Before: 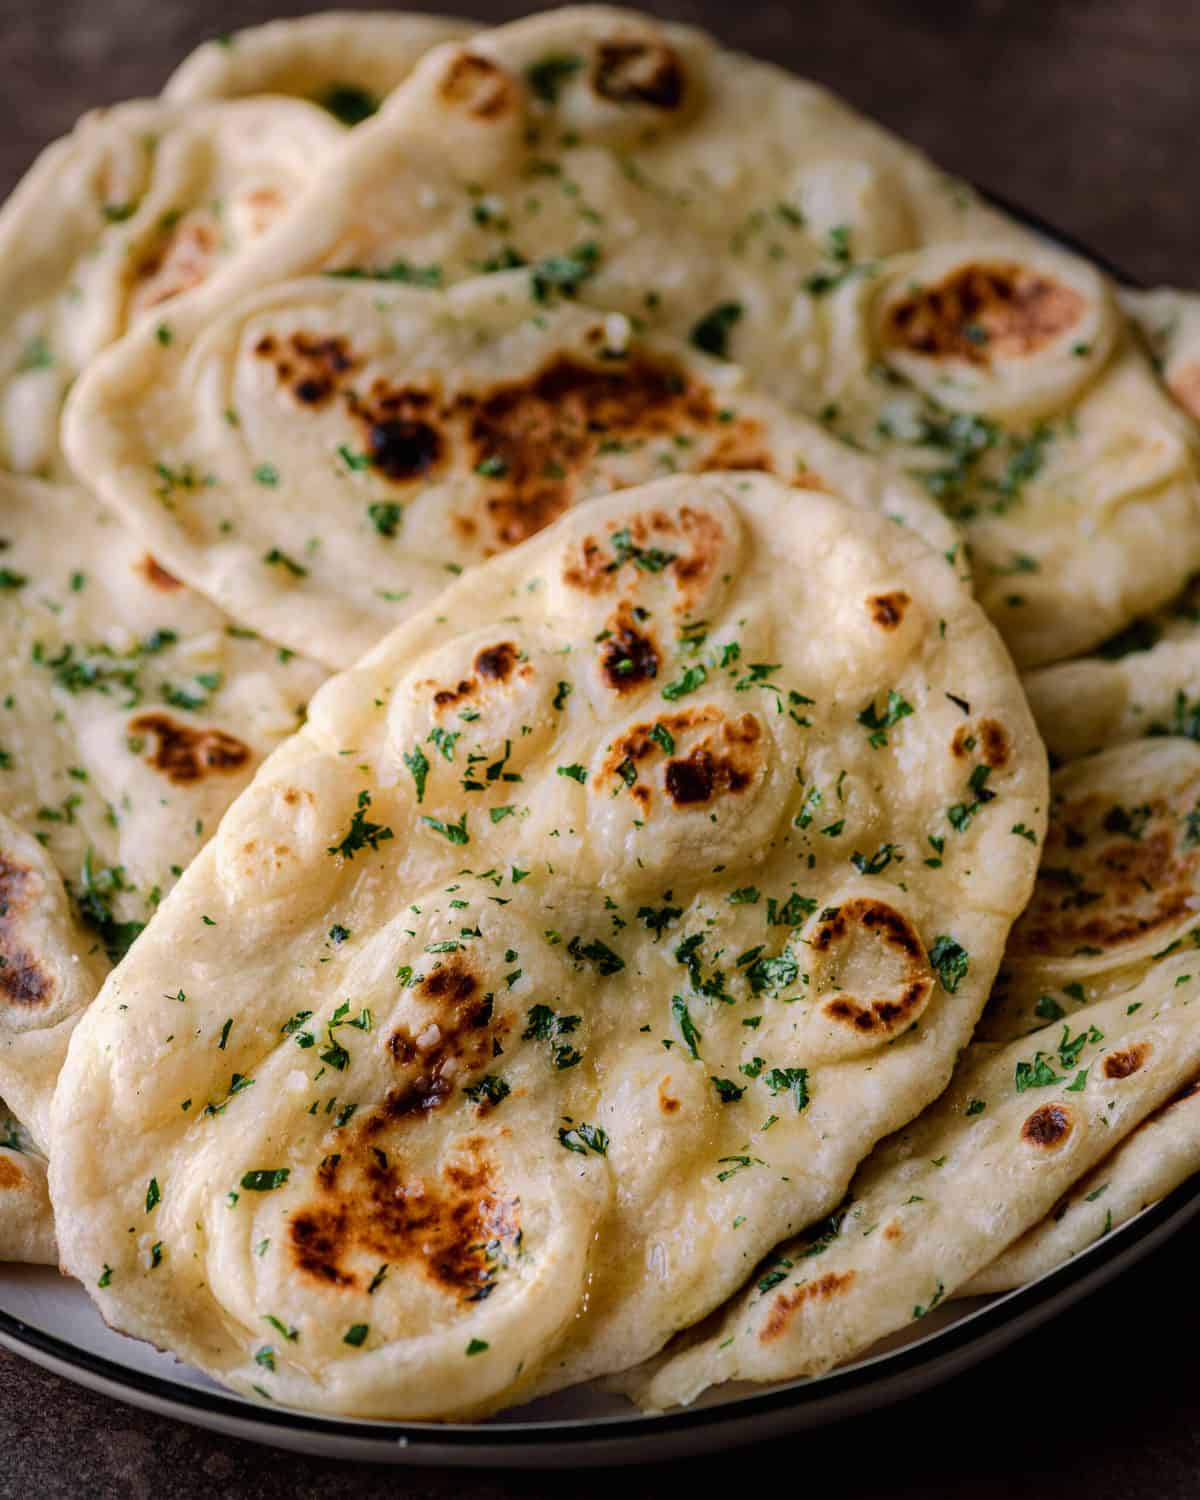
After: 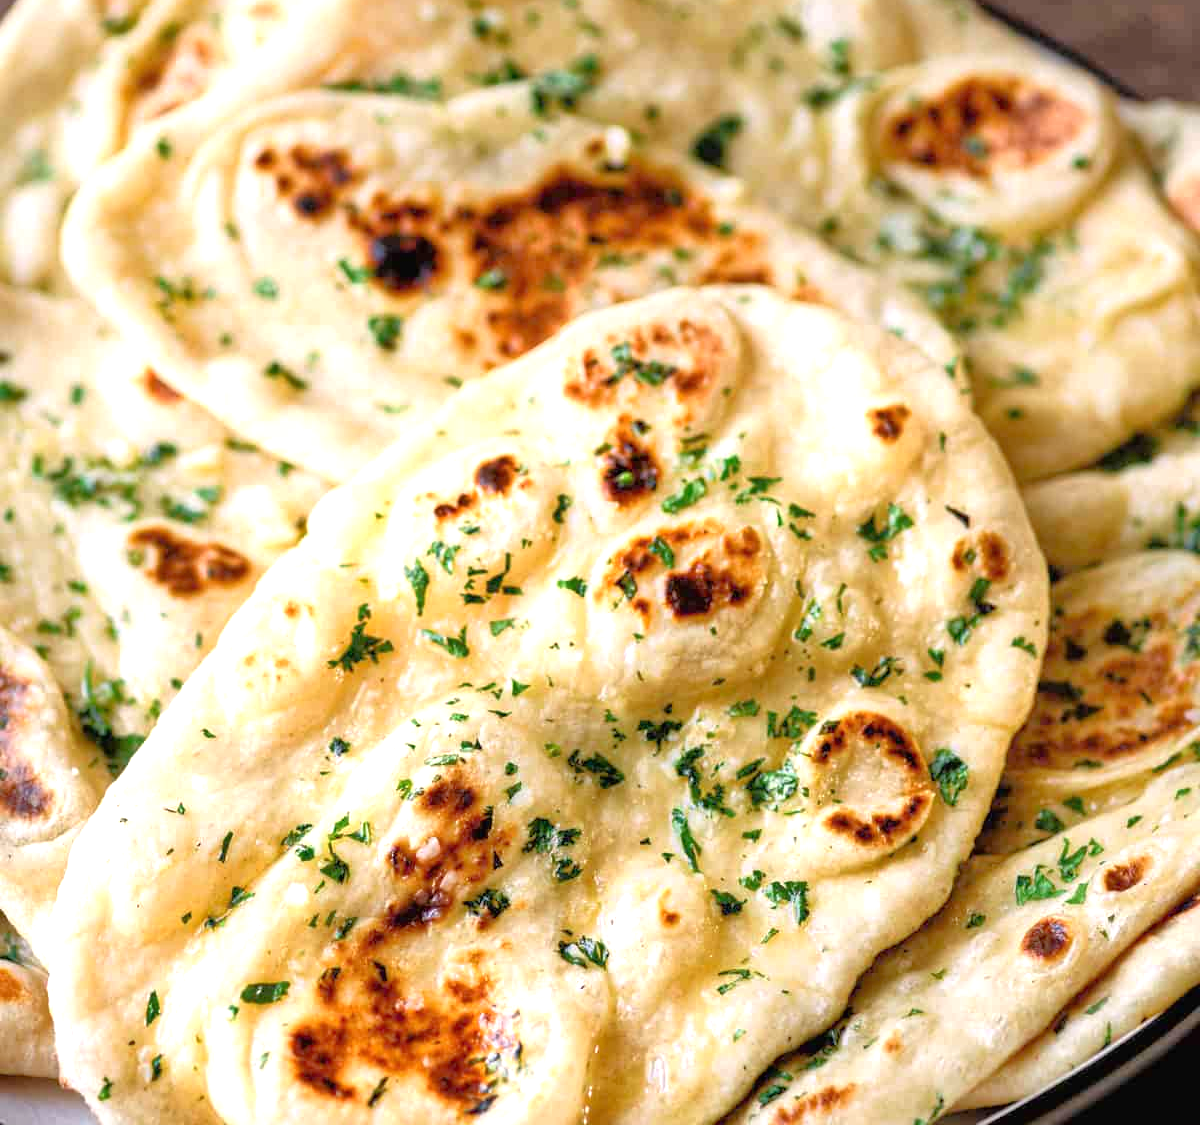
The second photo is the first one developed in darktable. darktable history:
exposure: black level correction 0, exposure 1 EV, compensate exposure bias true, compensate highlight preservation false
tone equalizer: -7 EV 0.15 EV, -6 EV 0.6 EV, -5 EV 1.15 EV, -4 EV 1.33 EV, -3 EV 1.15 EV, -2 EV 0.6 EV, -1 EV 0.15 EV, mask exposure compensation -0.5 EV
crop and rotate: top 12.5%, bottom 12.5%
